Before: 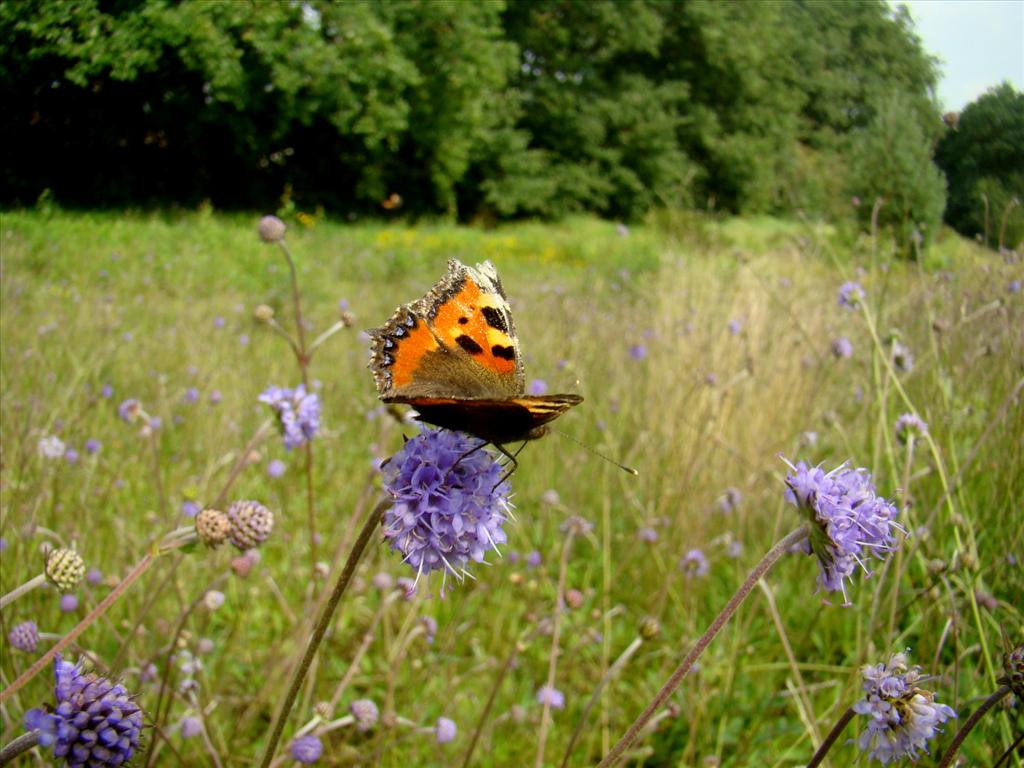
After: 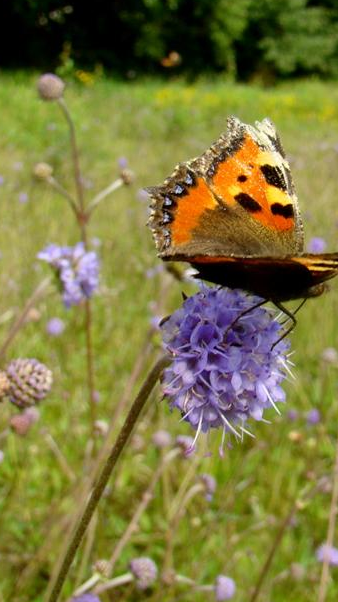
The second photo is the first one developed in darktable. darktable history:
crop and rotate: left 21.669%, top 18.56%, right 45.288%, bottom 3.006%
